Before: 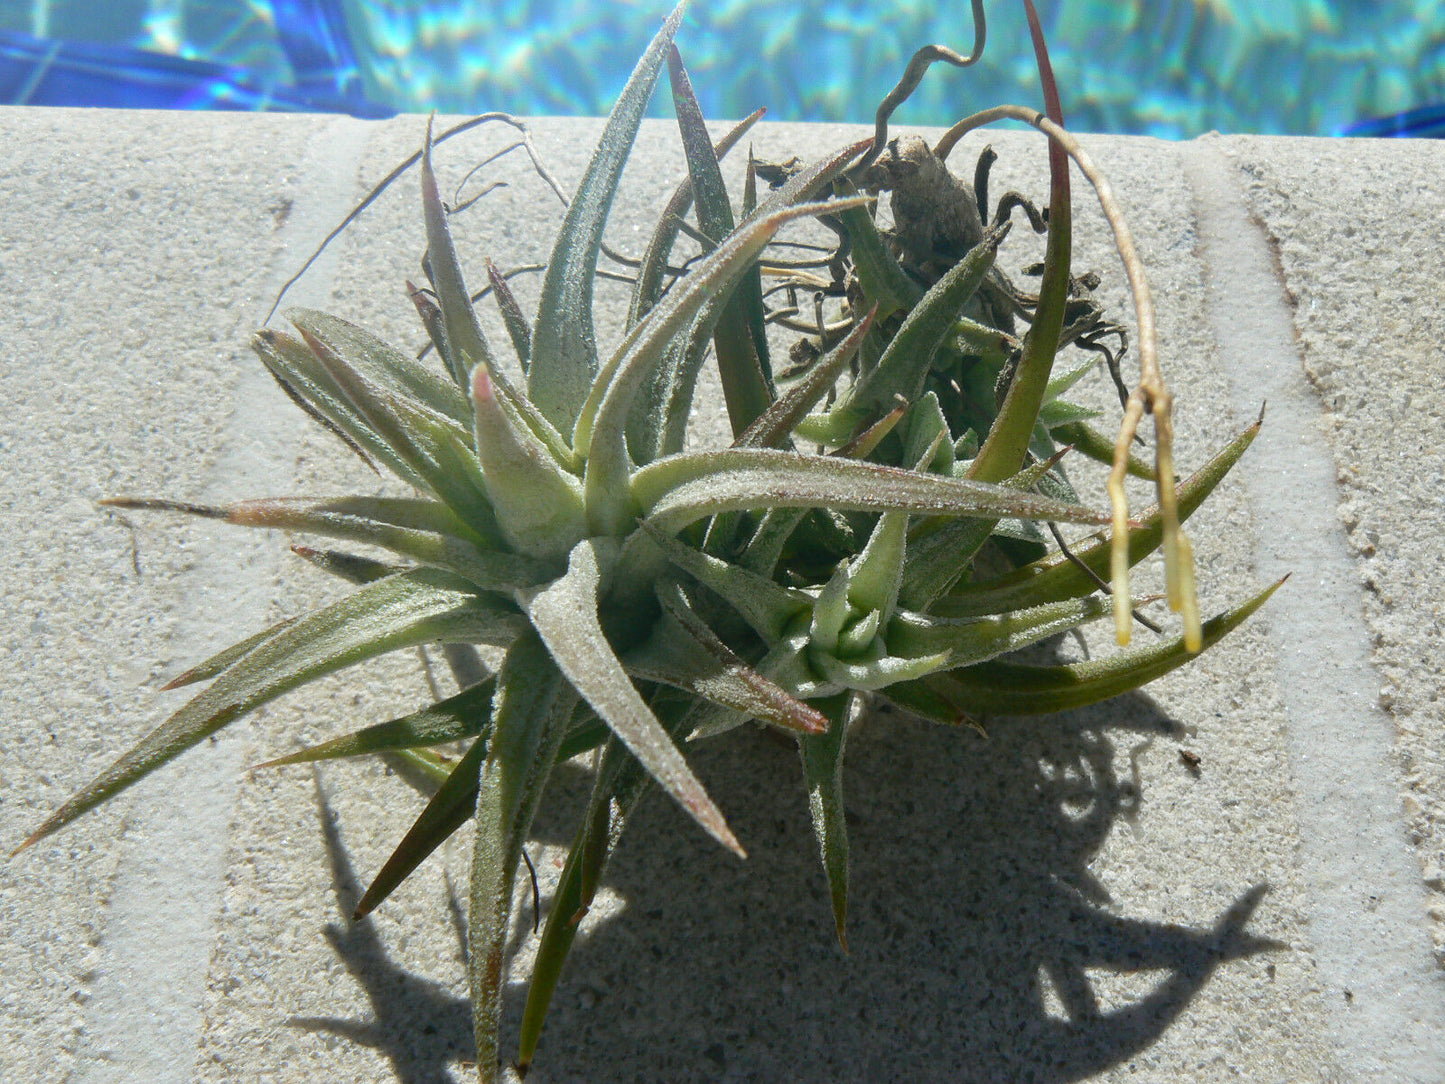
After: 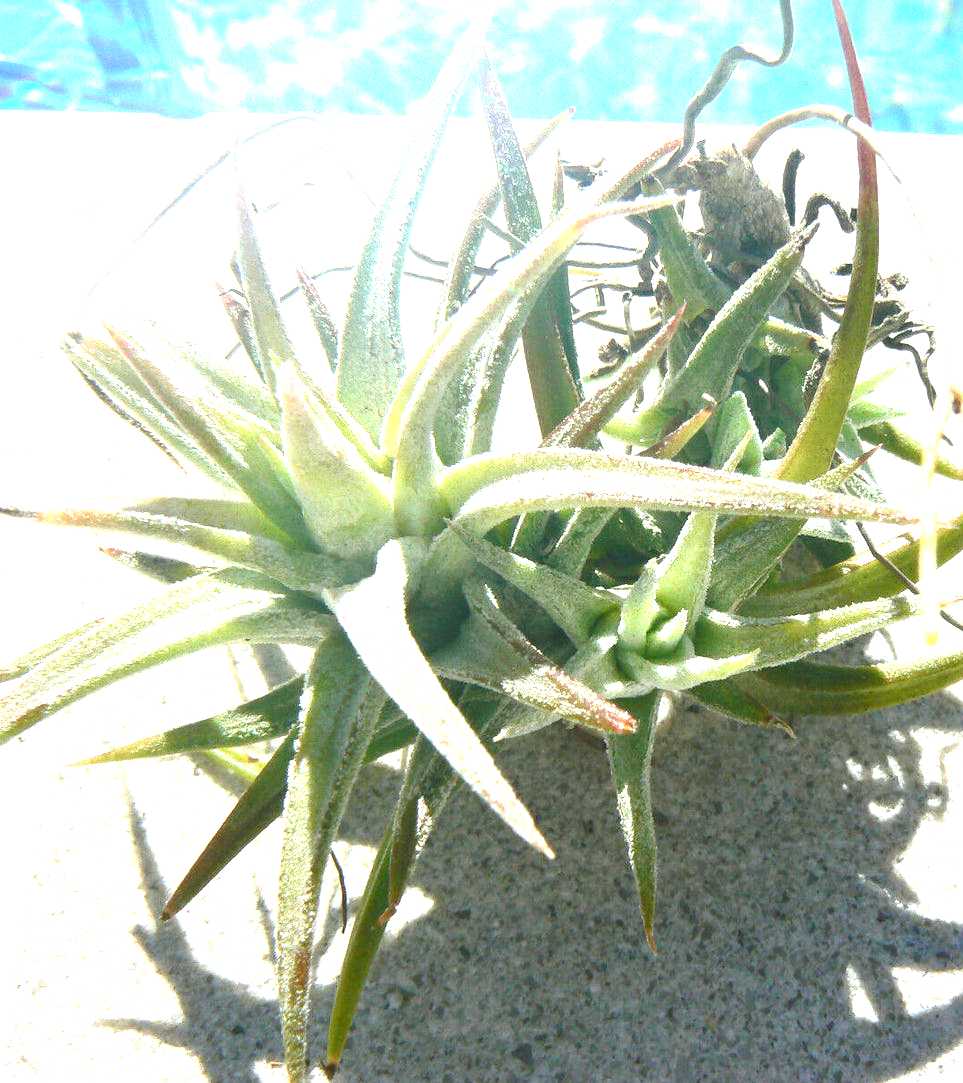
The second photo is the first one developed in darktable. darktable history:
exposure: black level correction 0, exposure 2.138 EV, compensate exposure bias true, compensate highlight preservation false
crop and rotate: left 13.342%, right 19.991%
